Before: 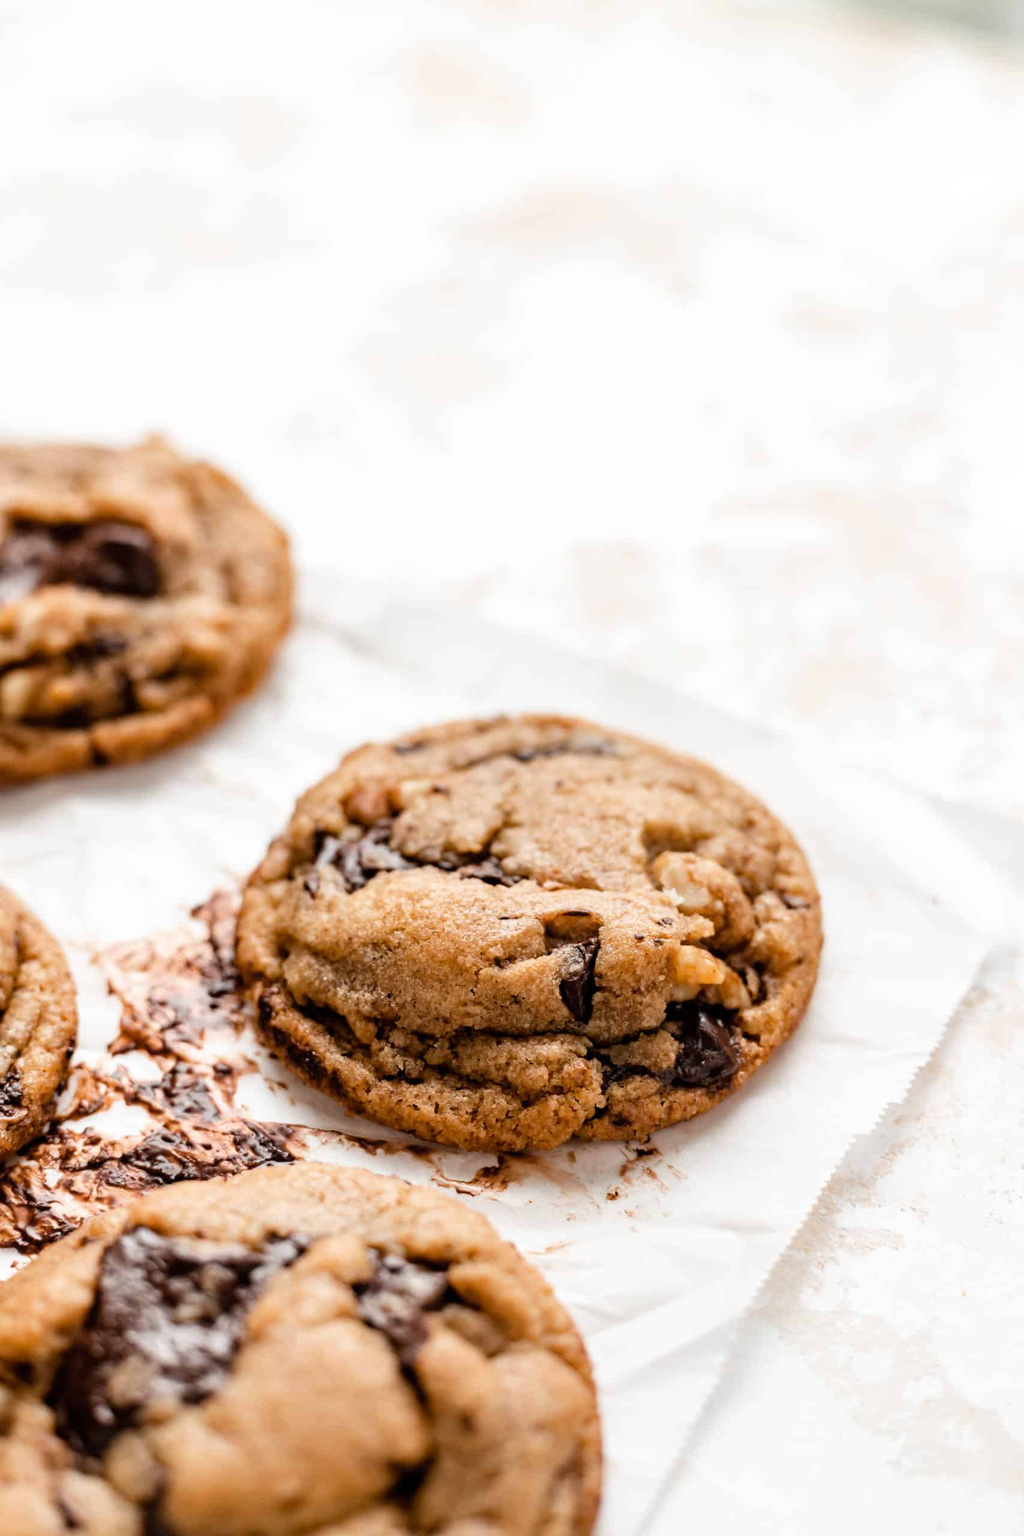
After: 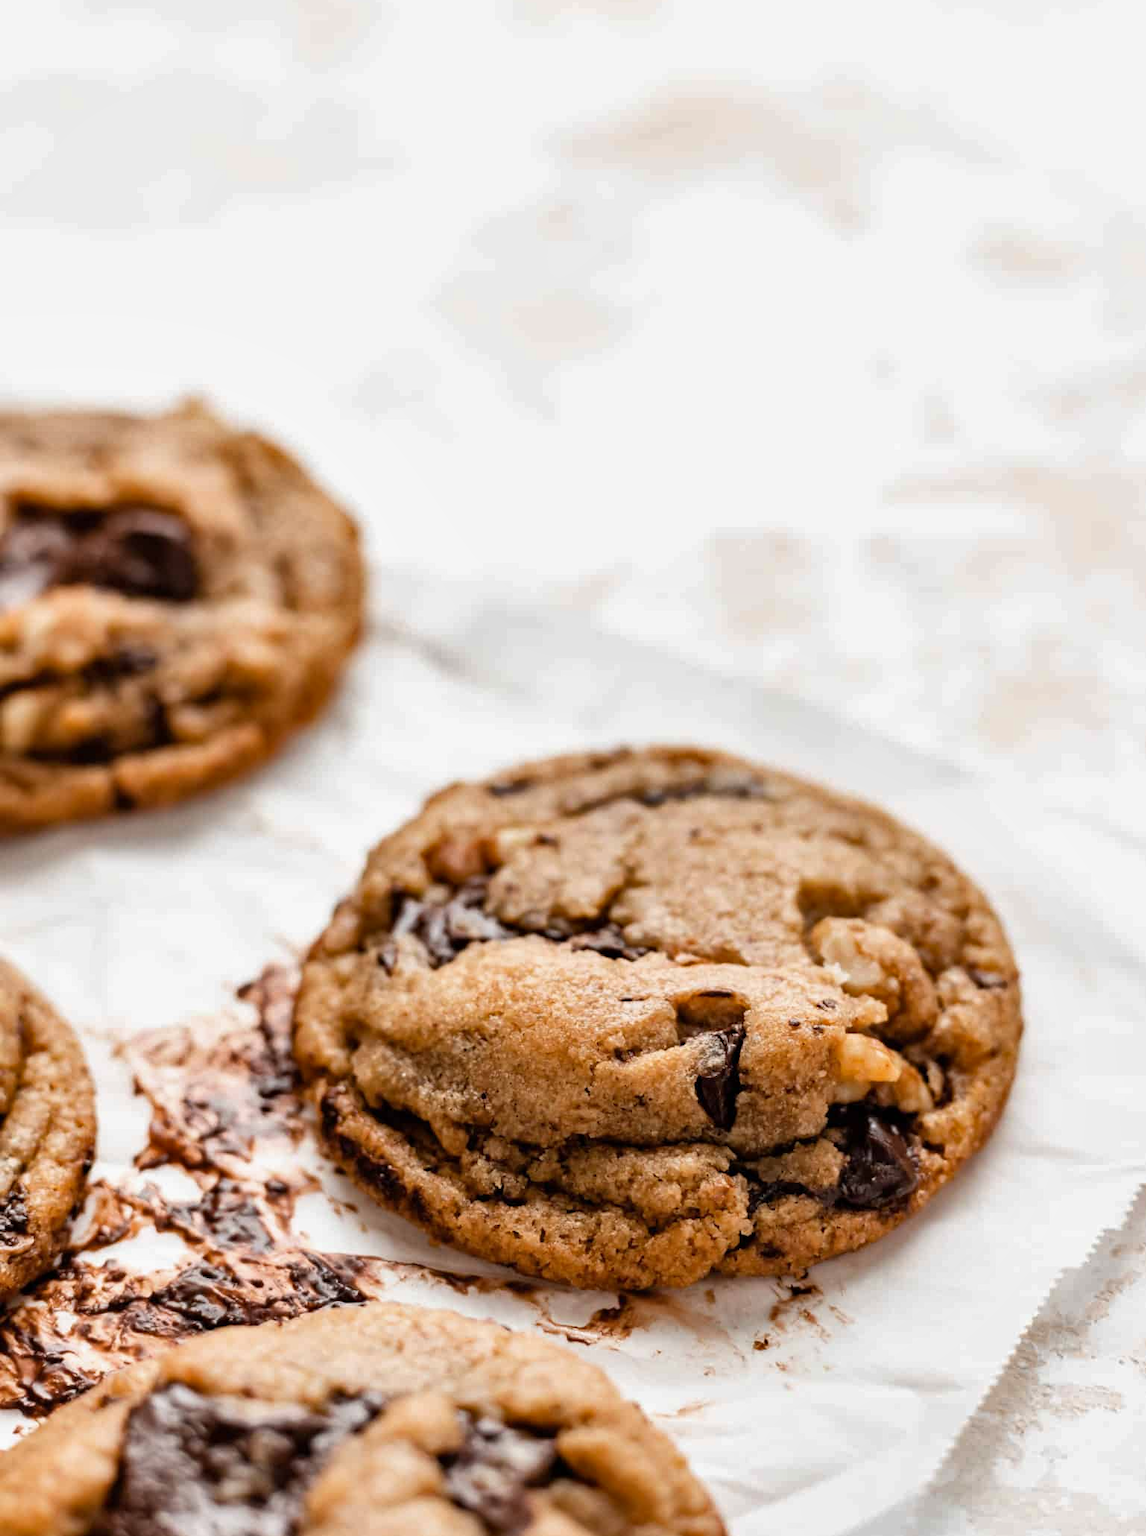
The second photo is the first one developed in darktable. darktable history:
crop: top 7.417%, right 9.829%, bottom 12.072%
shadows and highlights: shadows 43.51, white point adjustment -1.32, soften with gaussian
